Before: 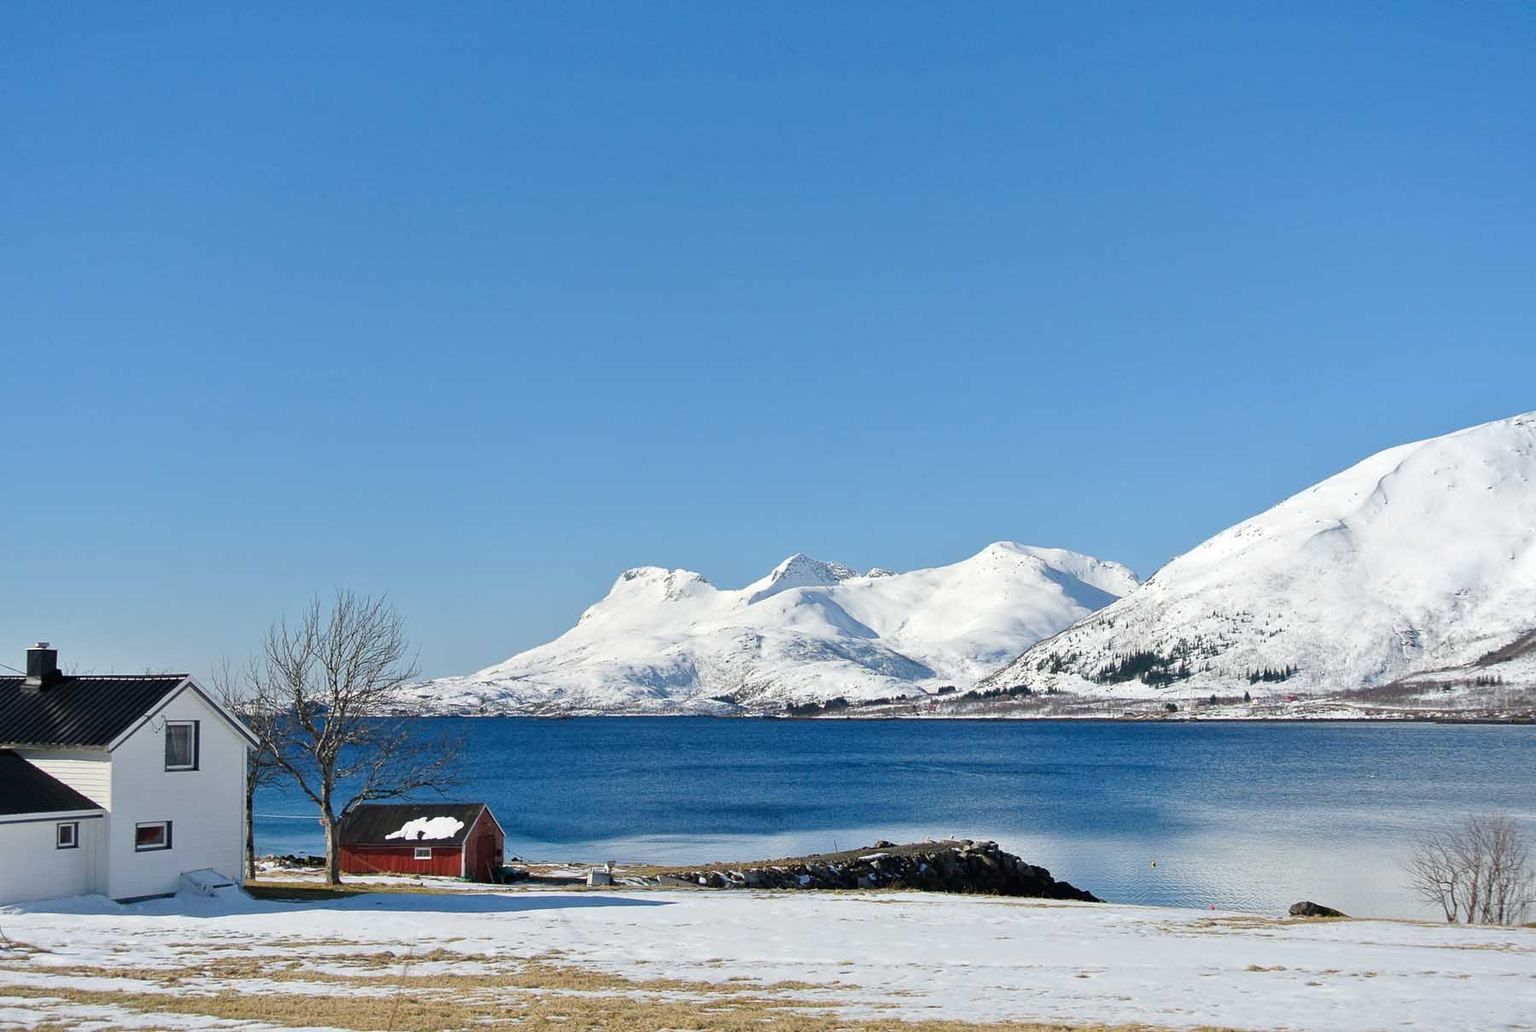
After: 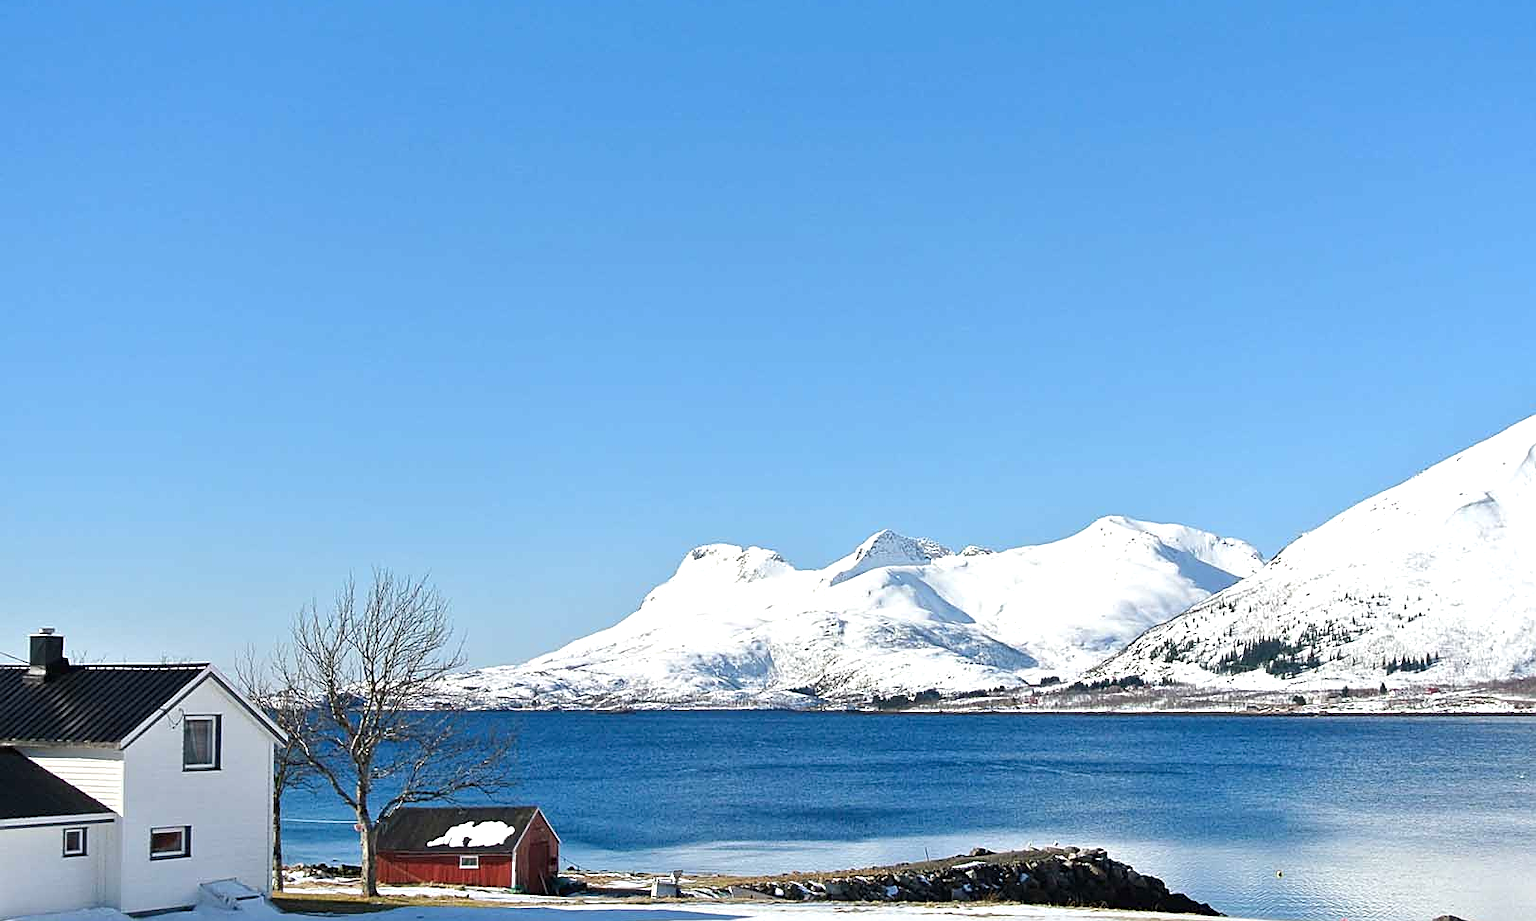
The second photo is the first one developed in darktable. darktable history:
sharpen: on, module defaults
exposure: black level correction 0, exposure 0.5 EV, compensate exposure bias true, compensate highlight preservation false
crop: top 7.414%, right 9.795%, bottom 12.013%
tone equalizer: edges refinement/feathering 500, mask exposure compensation -1.57 EV, preserve details no
